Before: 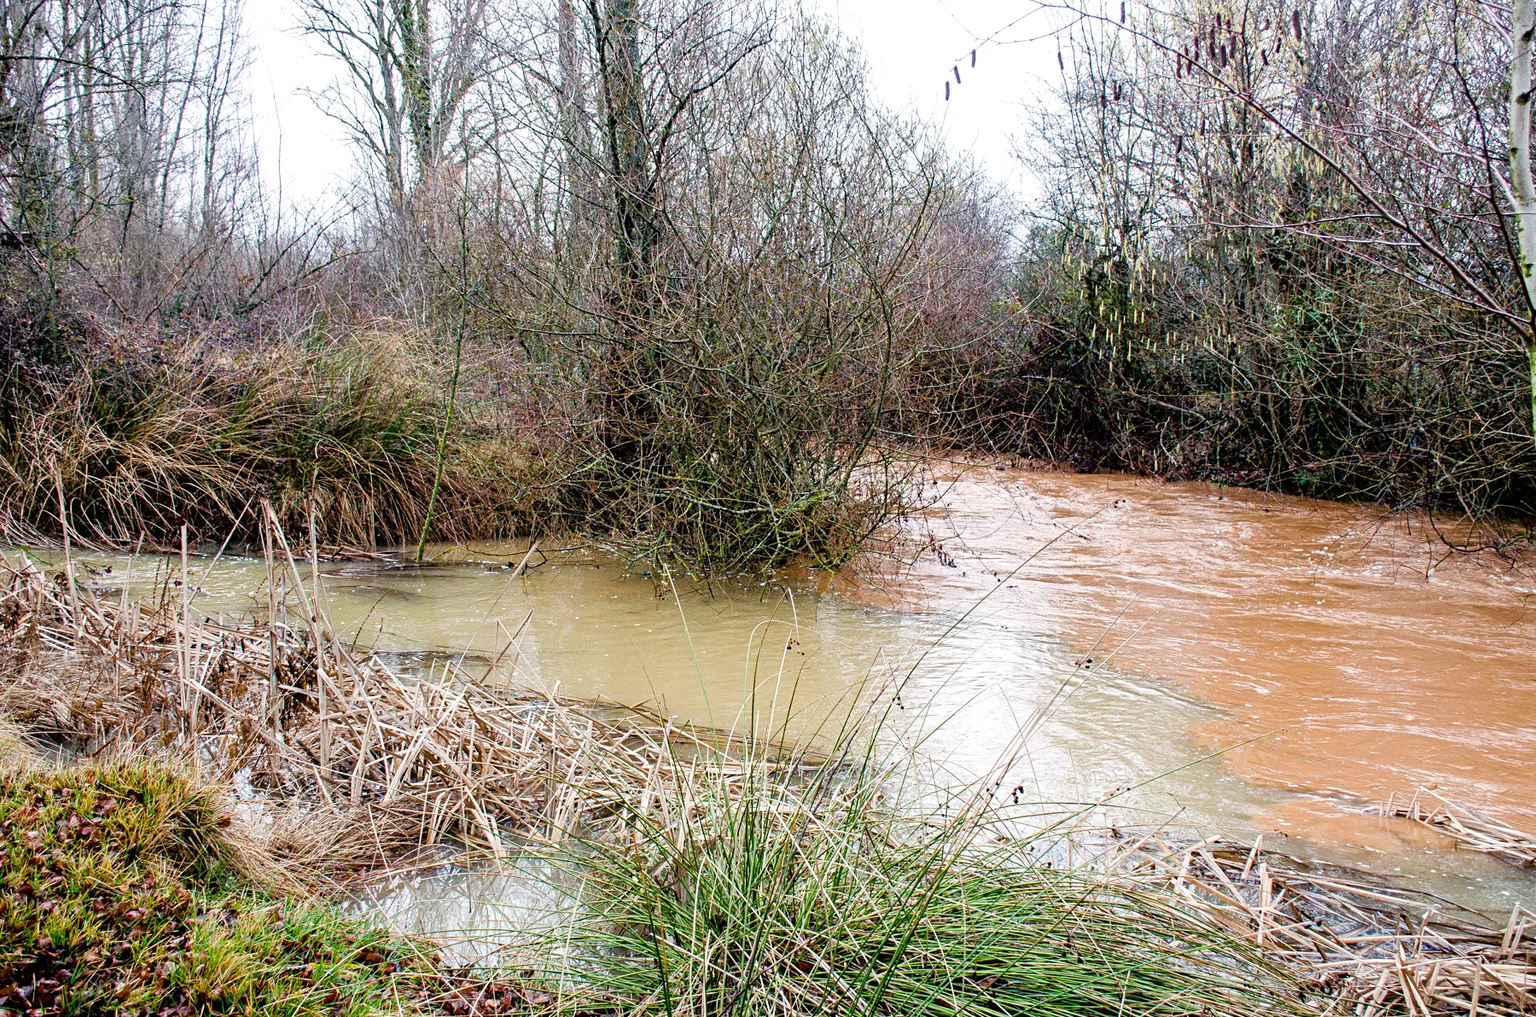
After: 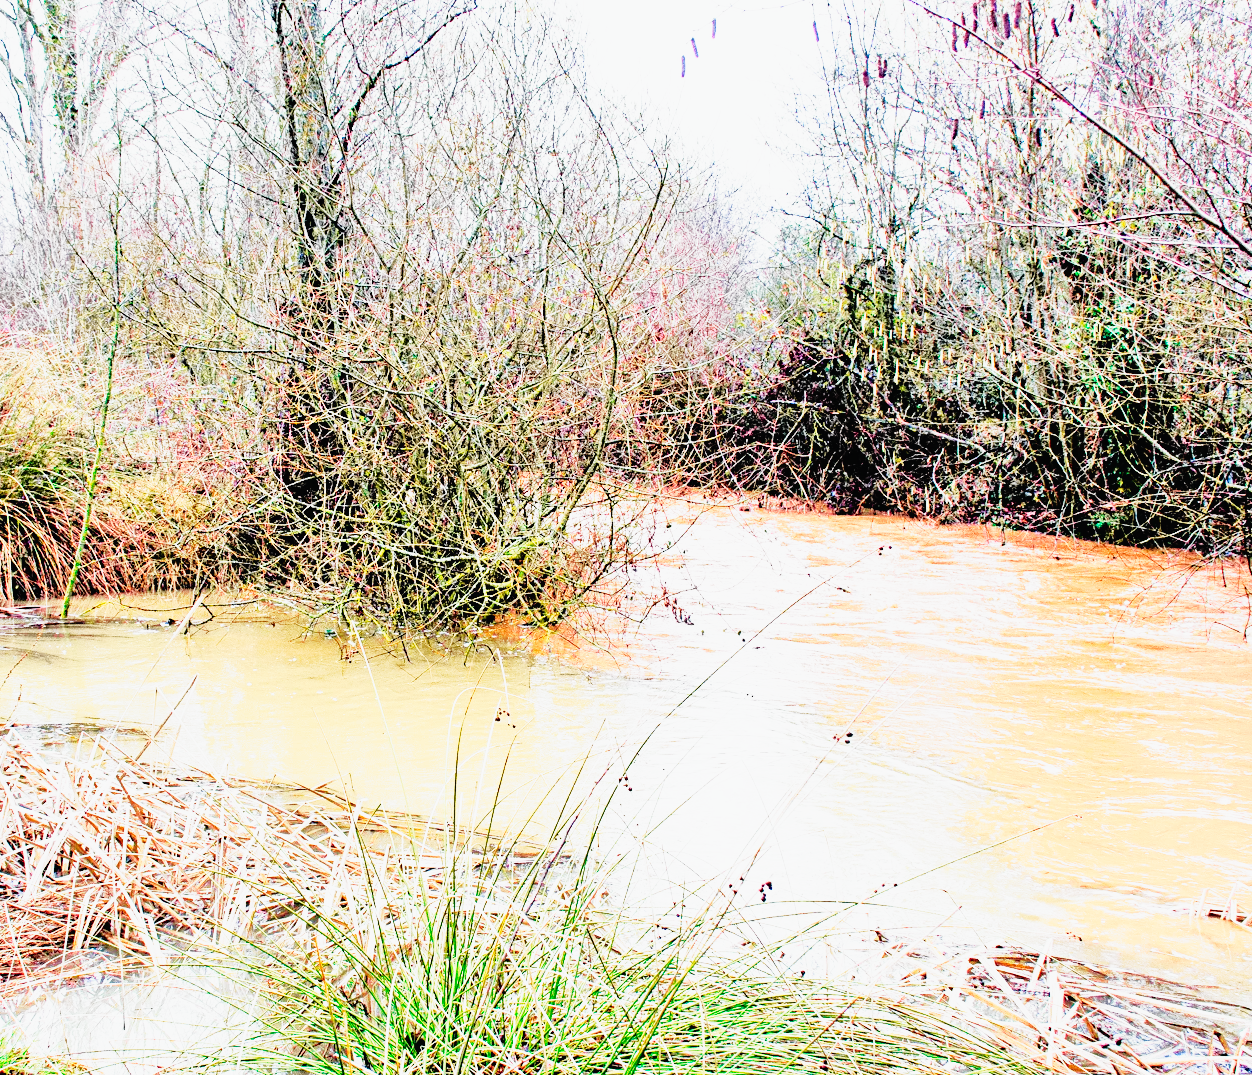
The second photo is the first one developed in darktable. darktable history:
tone equalizer: -7 EV 0.164 EV, -6 EV 0.577 EV, -5 EV 1.15 EV, -4 EV 1.33 EV, -3 EV 1.13 EV, -2 EV 0.6 EV, -1 EV 0.161 EV
crop and rotate: left 23.764%, top 3.401%, right 6.63%, bottom 6.404%
base curve: curves: ch0 [(0, 0) (0.007, 0.004) (0.027, 0.03) (0.046, 0.07) (0.207, 0.54) (0.442, 0.872) (0.673, 0.972) (1, 1)], preserve colors none
tone curve: curves: ch0 [(0, 0.009) (0.105, 0.08) (0.195, 0.18) (0.283, 0.316) (0.384, 0.434) (0.485, 0.531) (0.638, 0.69) (0.81, 0.872) (1, 0.977)]; ch1 [(0, 0) (0.161, 0.092) (0.35, 0.33) (0.379, 0.401) (0.456, 0.469) (0.502, 0.5) (0.525, 0.514) (0.586, 0.617) (0.635, 0.655) (1, 1)]; ch2 [(0, 0) (0.371, 0.362) (0.437, 0.437) (0.48, 0.49) (0.53, 0.515) (0.56, 0.571) (0.622, 0.606) (1, 1)], color space Lab, independent channels, preserve colors none
